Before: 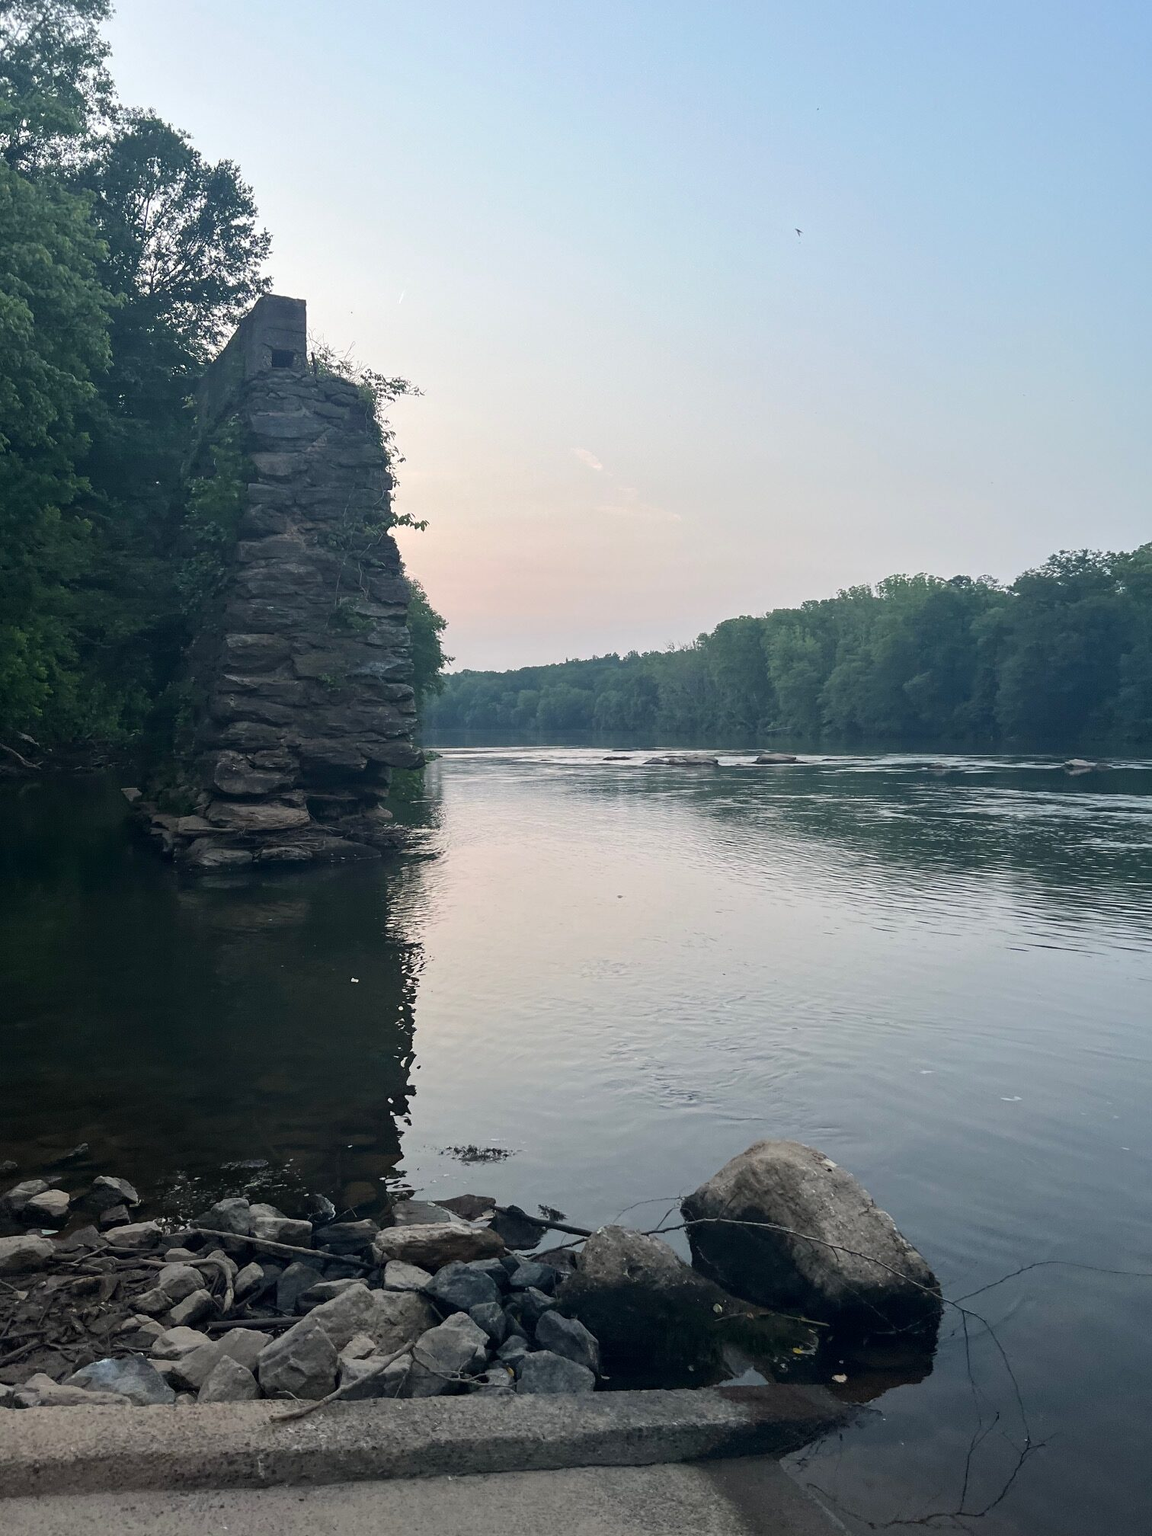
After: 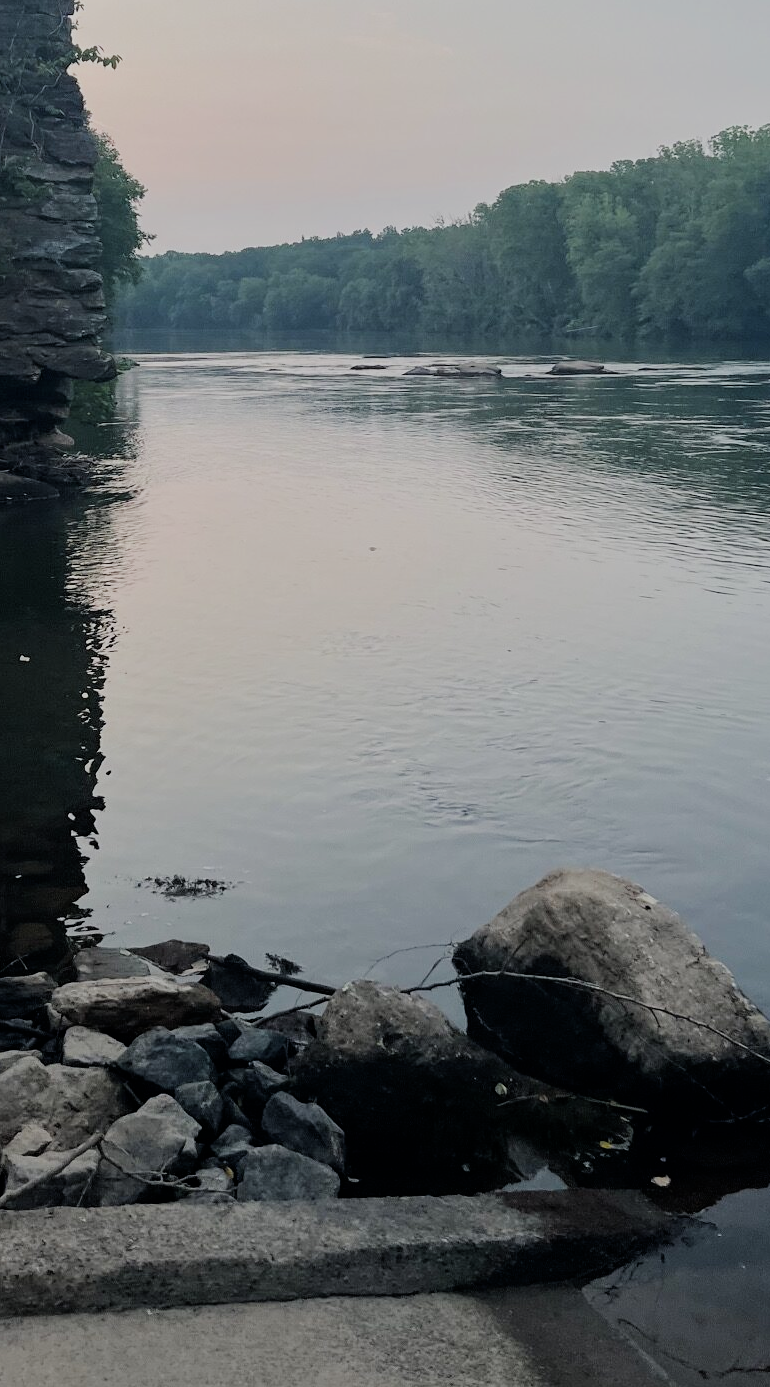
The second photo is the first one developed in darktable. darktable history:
rotate and perspective: automatic cropping off
crop and rotate: left 29.237%, top 31.152%, right 19.807%
filmic rgb: black relative exposure -6.82 EV, white relative exposure 5.89 EV, hardness 2.71
